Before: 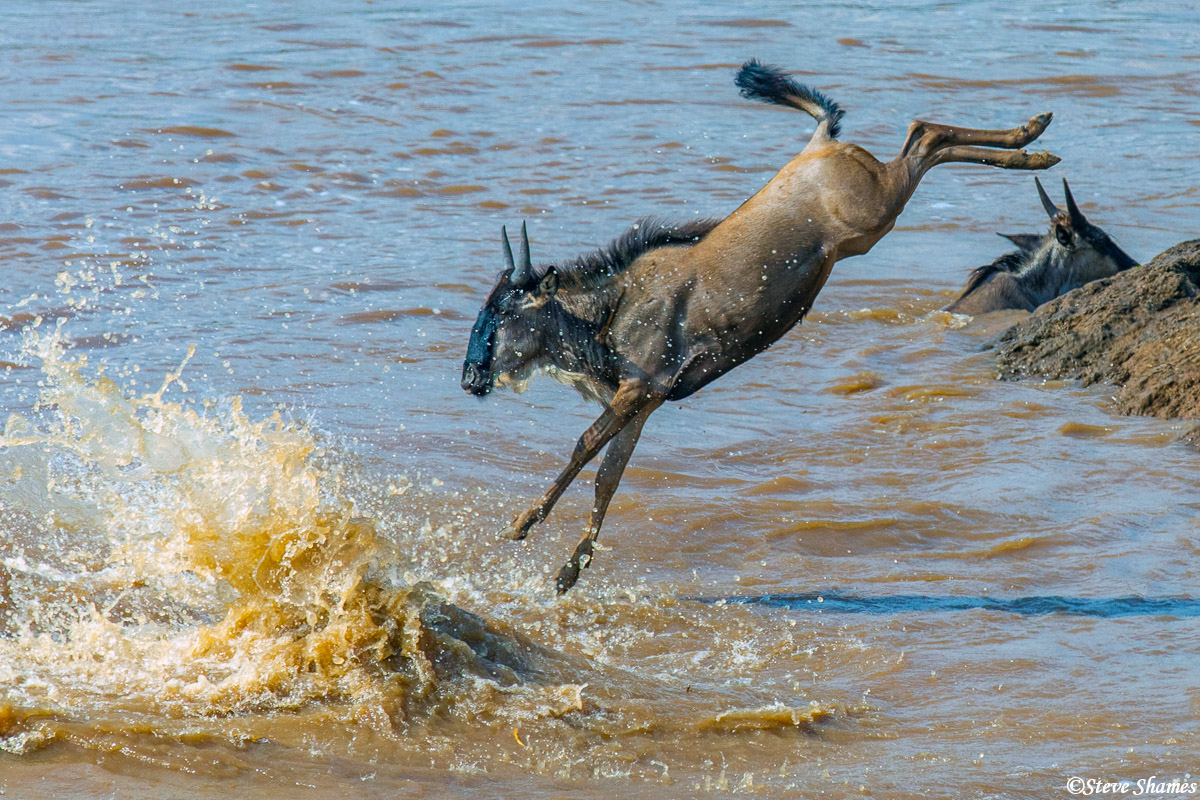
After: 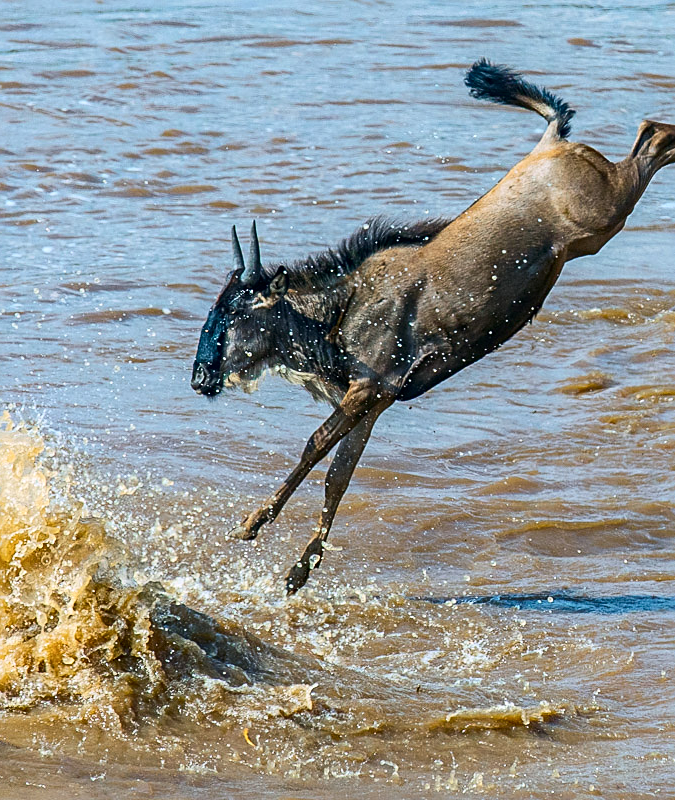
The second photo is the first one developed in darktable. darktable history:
sharpen: on, module defaults
tone equalizer: on, module defaults
crop and rotate: left 22.516%, right 21.234%
contrast brightness saturation: contrast 0.22
